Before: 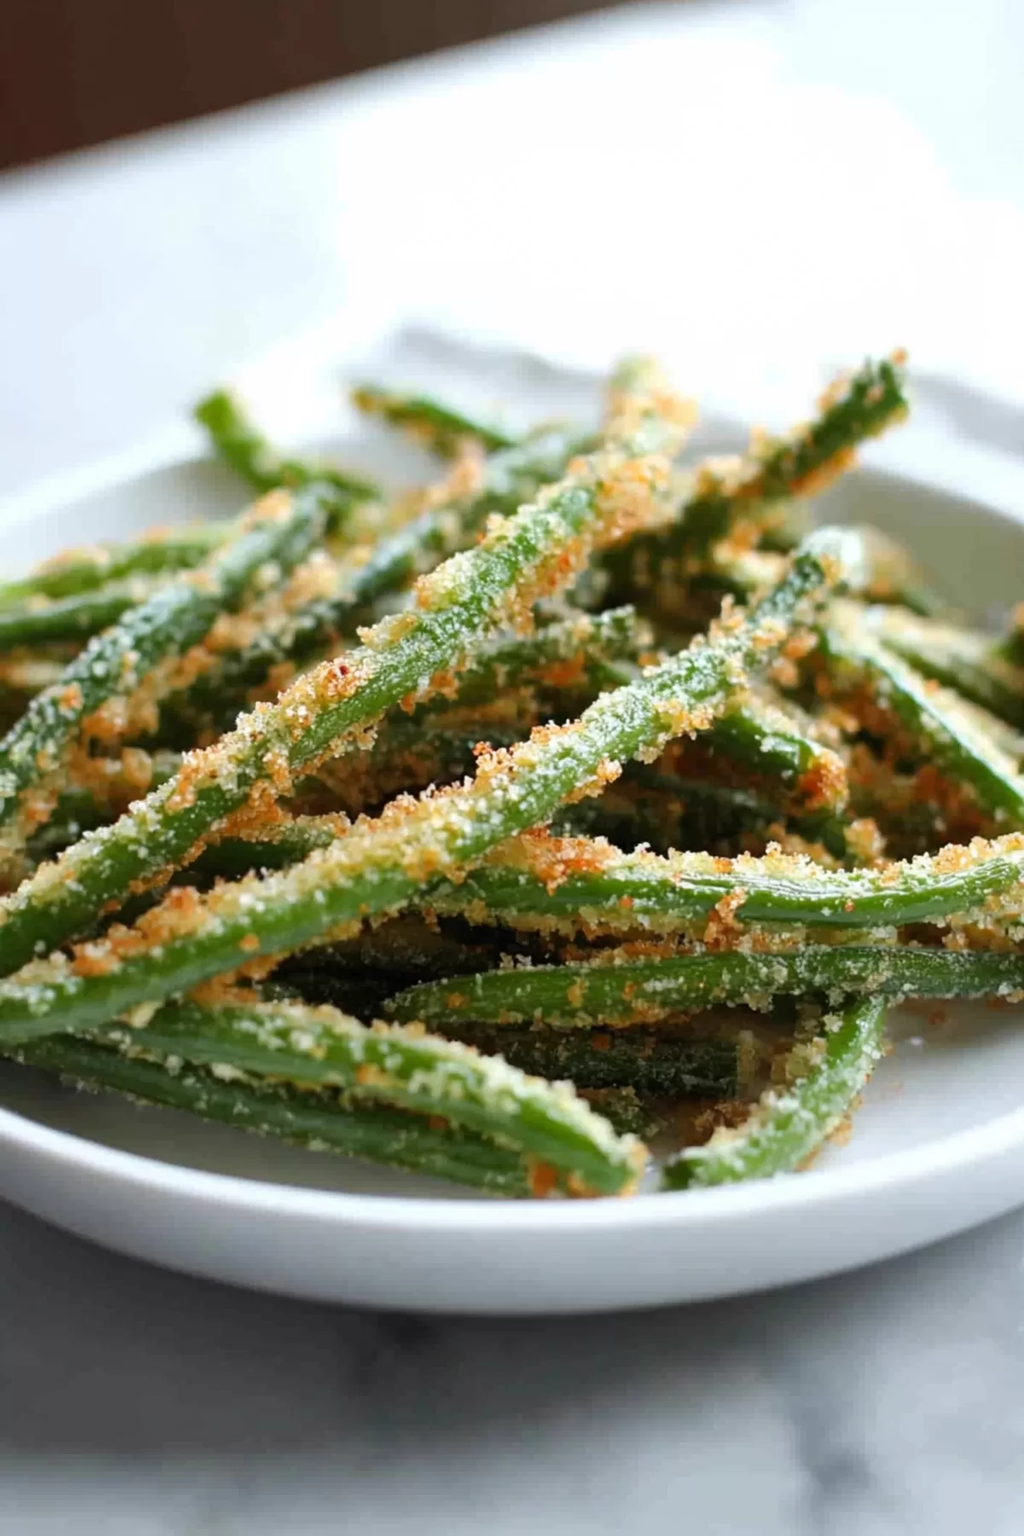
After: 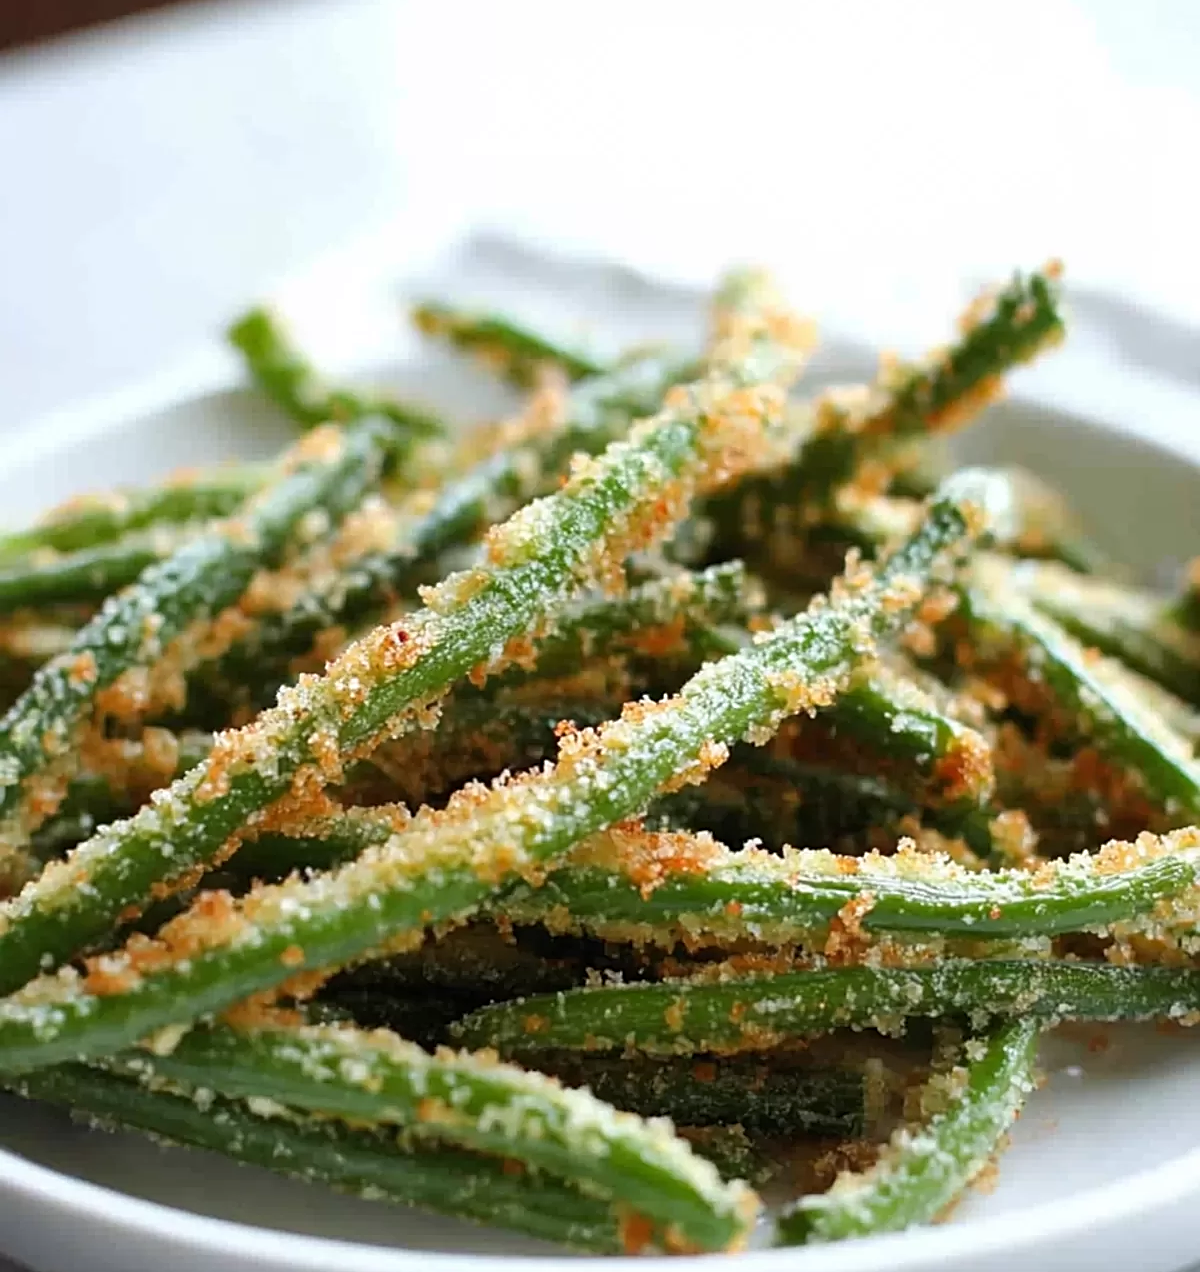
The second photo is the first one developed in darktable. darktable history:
crop and rotate: top 8.293%, bottom 20.996%
sharpen: on, module defaults
